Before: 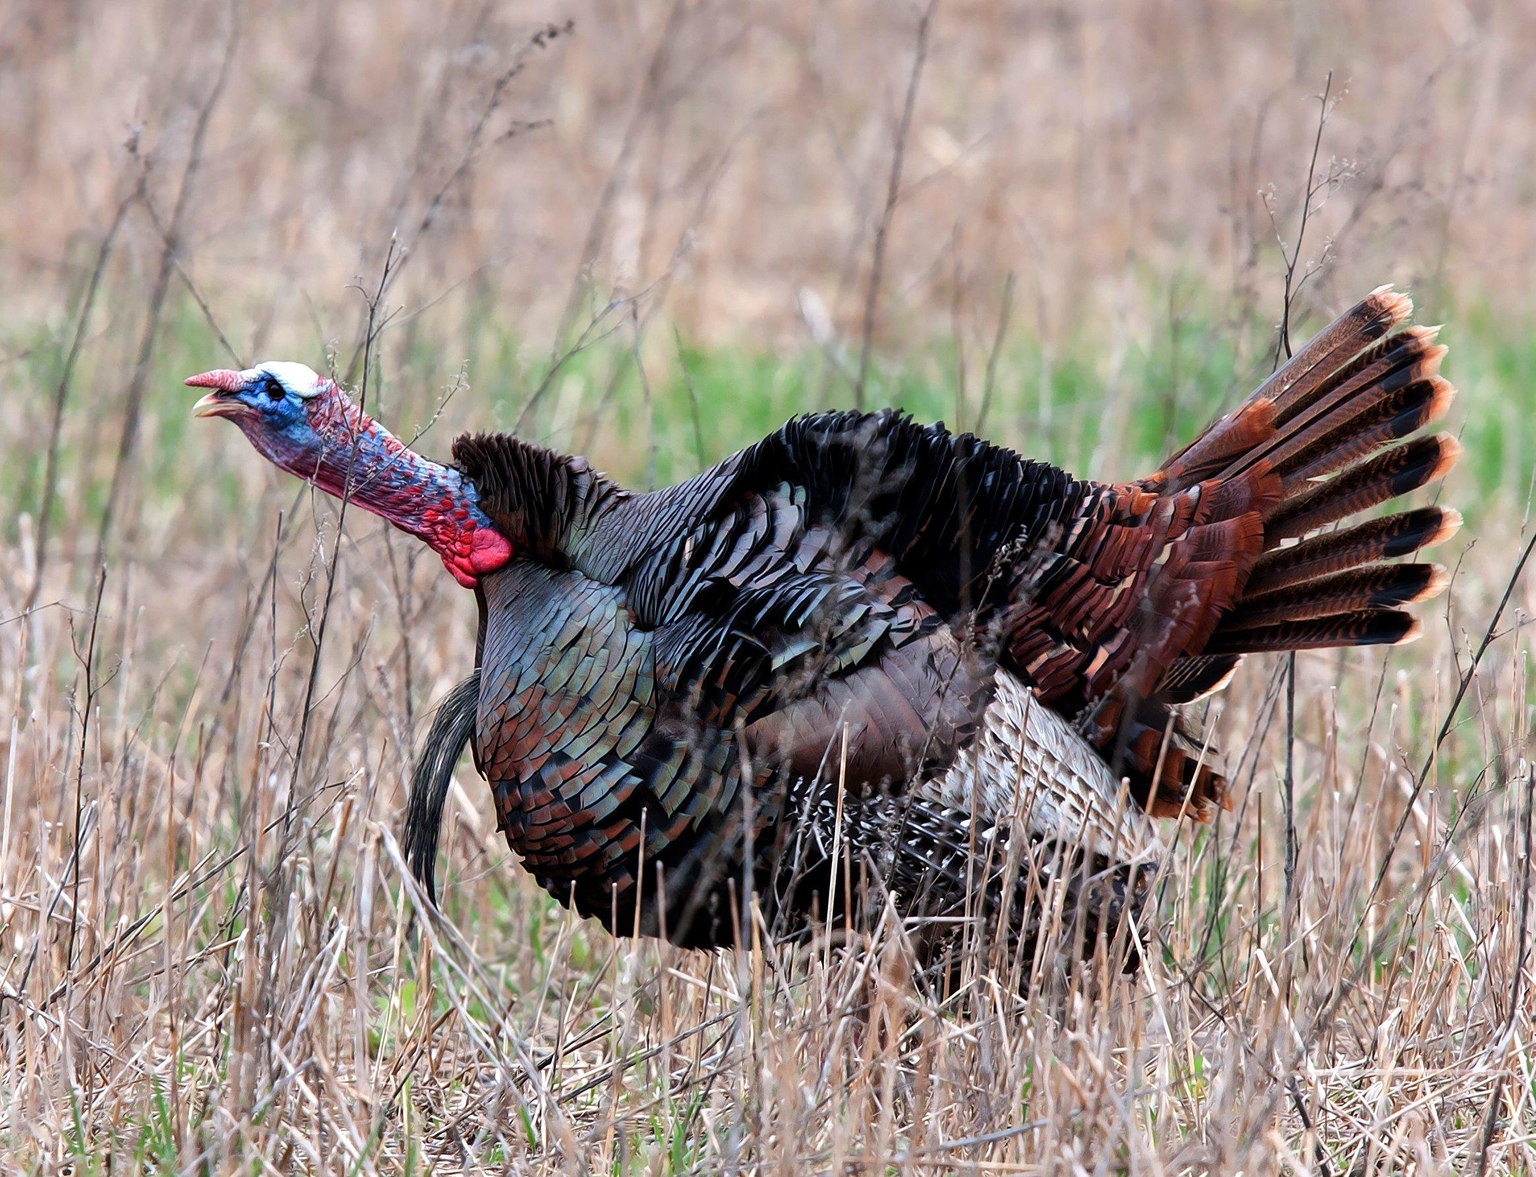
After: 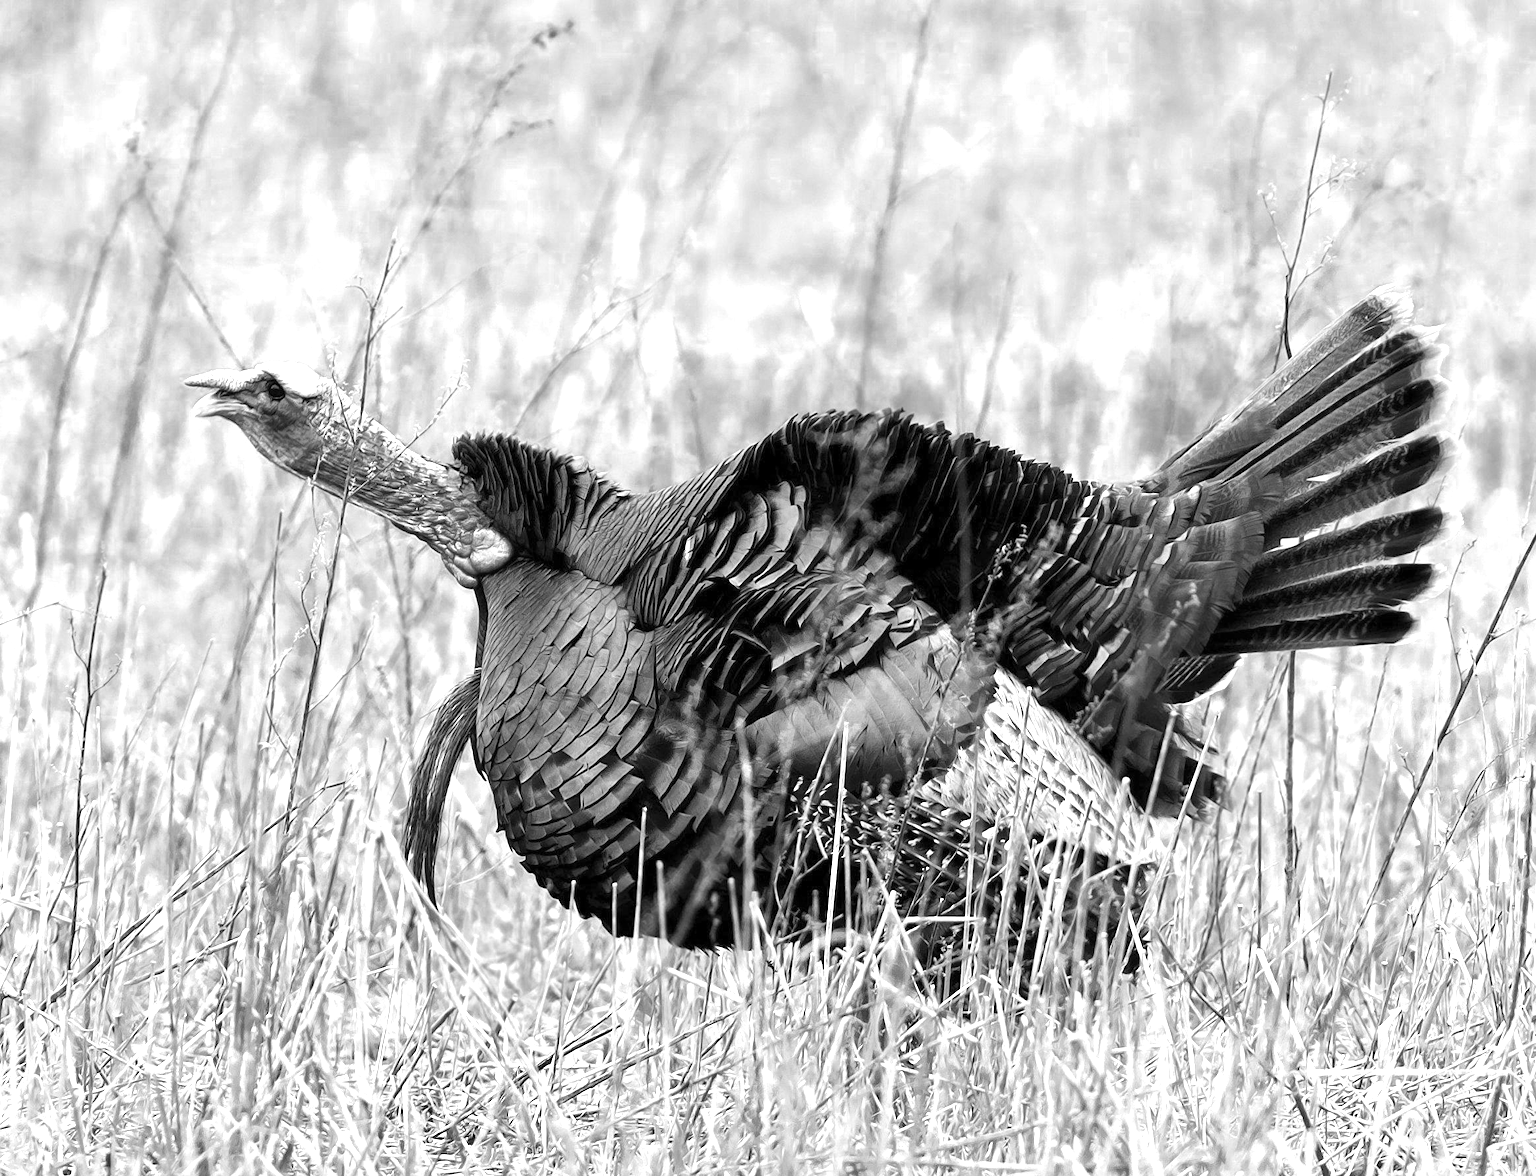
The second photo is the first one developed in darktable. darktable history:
exposure: exposure 1.001 EV, compensate highlight preservation false
color zones: curves: ch0 [(0.002, 0.593) (0.143, 0.417) (0.285, 0.541) (0.455, 0.289) (0.608, 0.327) (0.727, 0.283) (0.869, 0.571) (1, 0.603)]; ch1 [(0, 0) (0.143, 0) (0.286, 0) (0.429, 0) (0.571, 0) (0.714, 0) (0.857, 0)]
contrast brightness saturation: contrast 0.028, brightness 0.067, saturation 0.126
